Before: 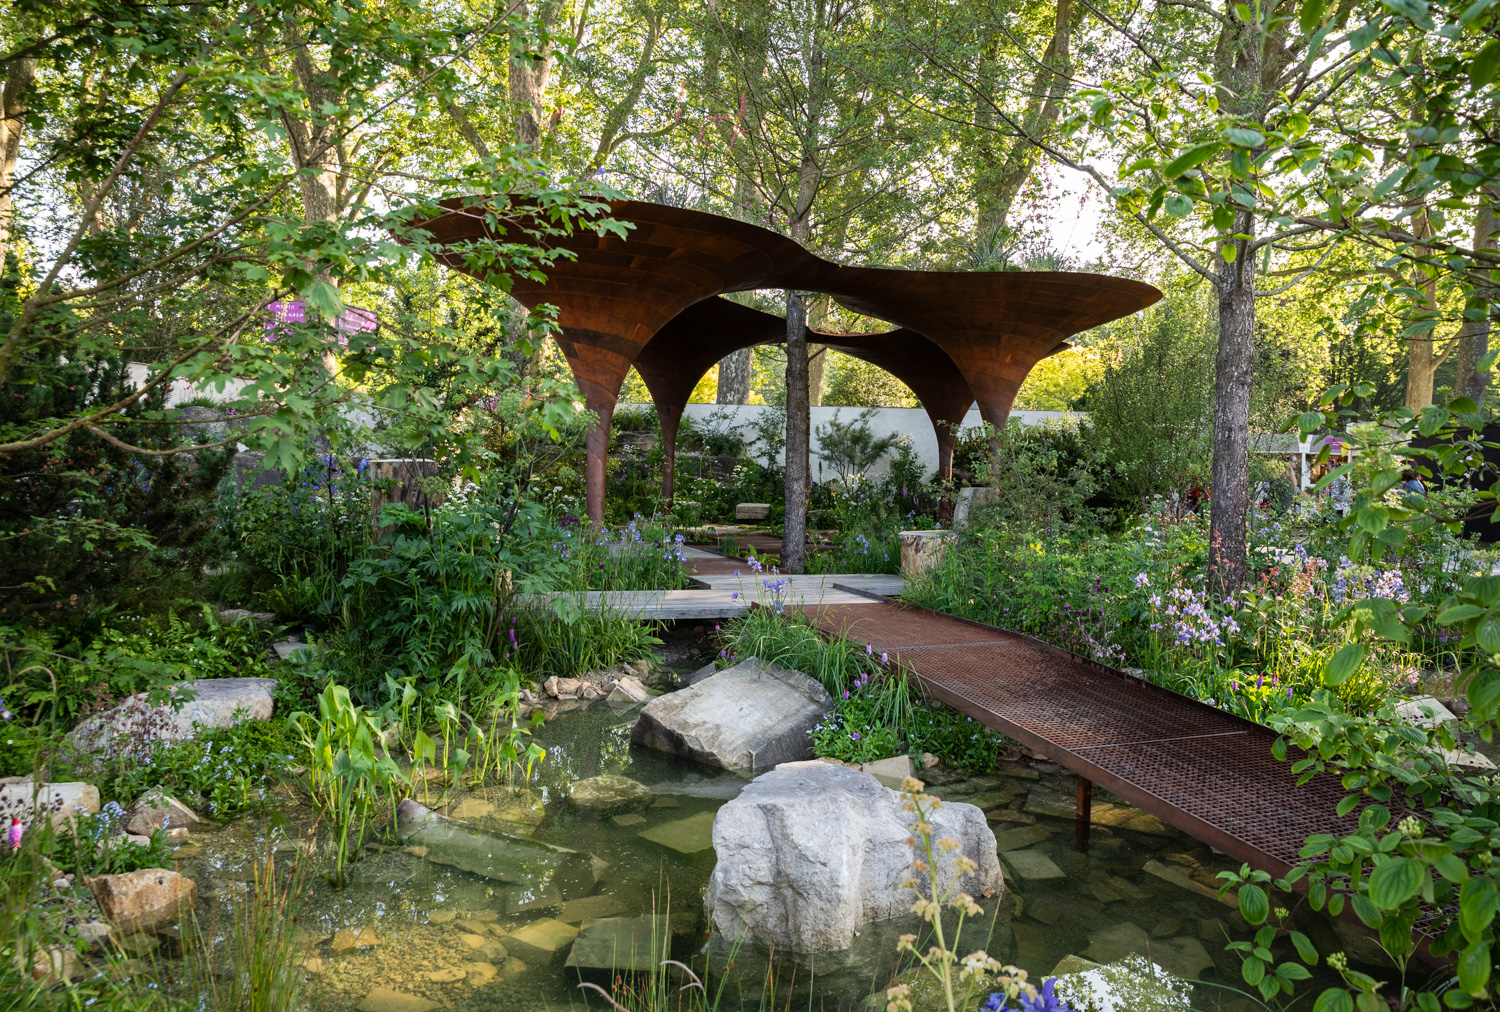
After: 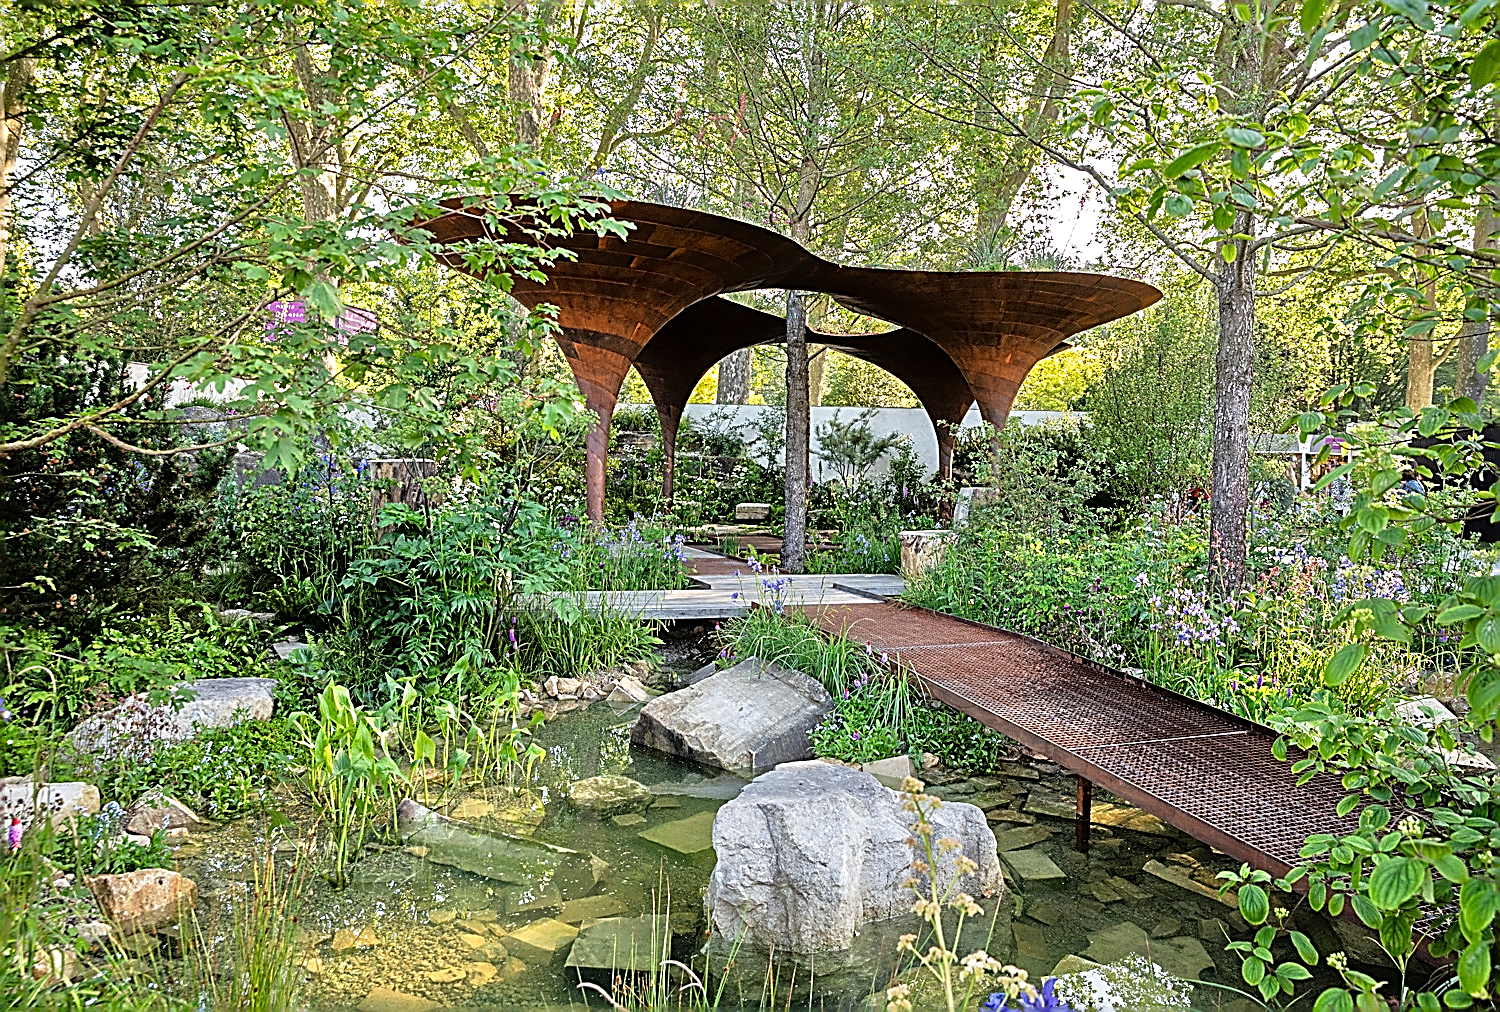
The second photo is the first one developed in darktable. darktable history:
tone equalizer: -7 EV 0.15 EV, -6 EV 0.6 EV, -5 EV 1.15 EV, -4 EV 1.33 EV, -3 EV 1.15 EV, -2 EV 0.6 EV, -1 EV 0.15 EV, mask exposure compensation -0.5 EV
sharpen: amount 2
